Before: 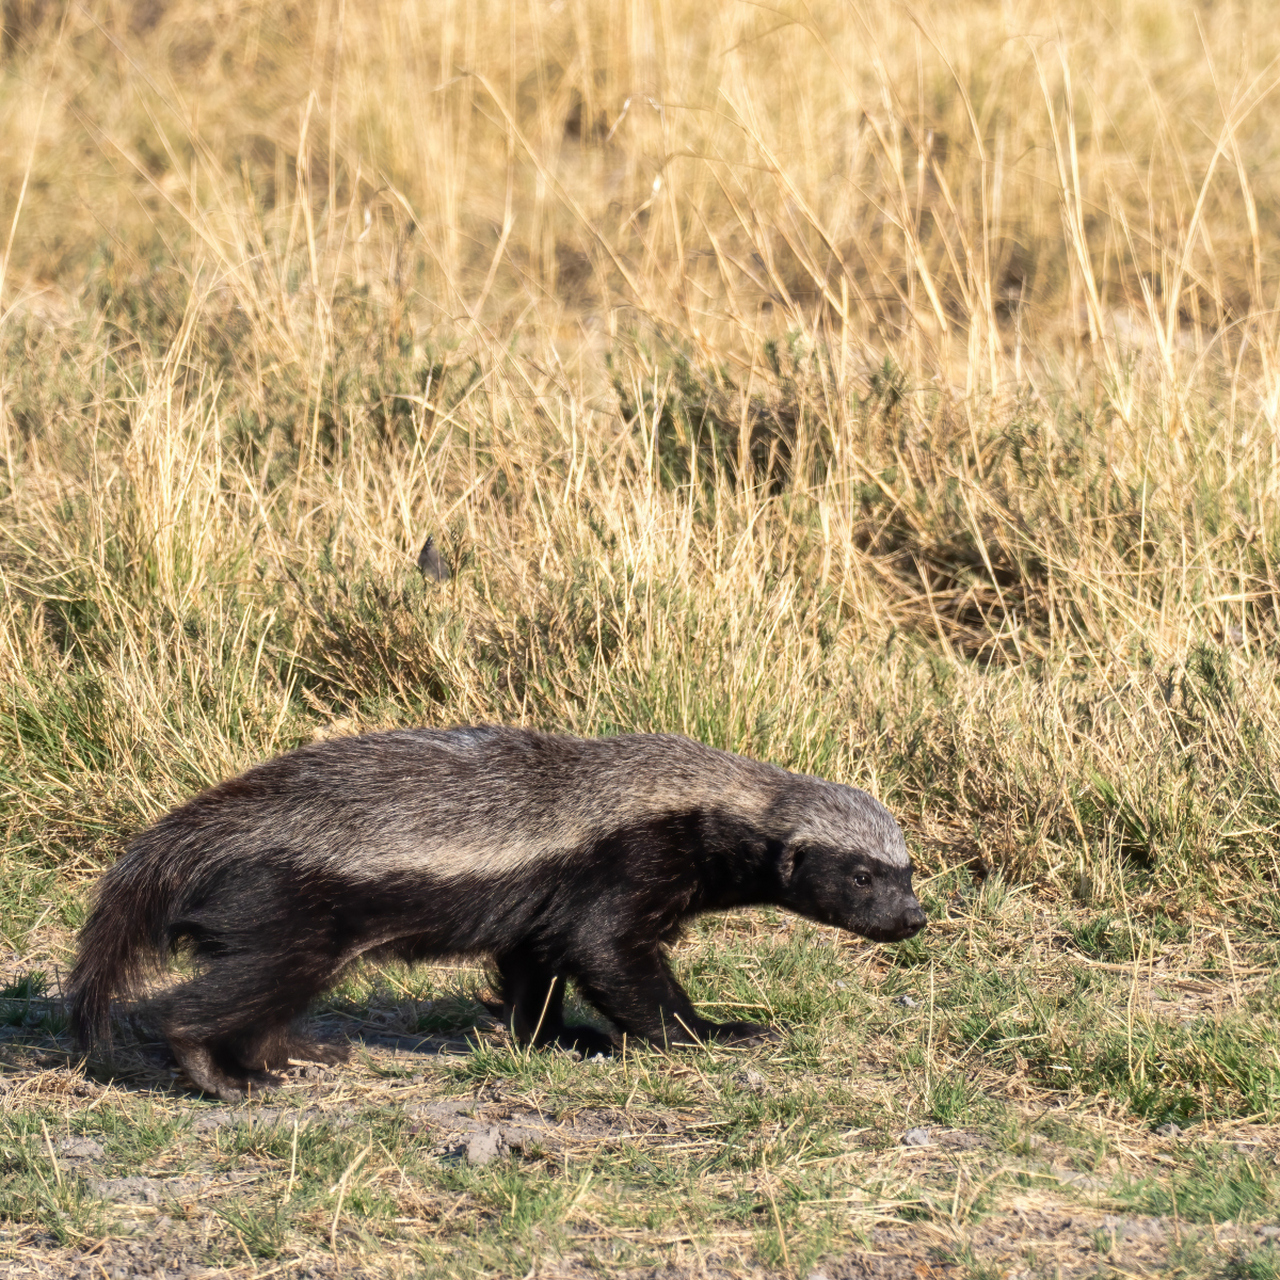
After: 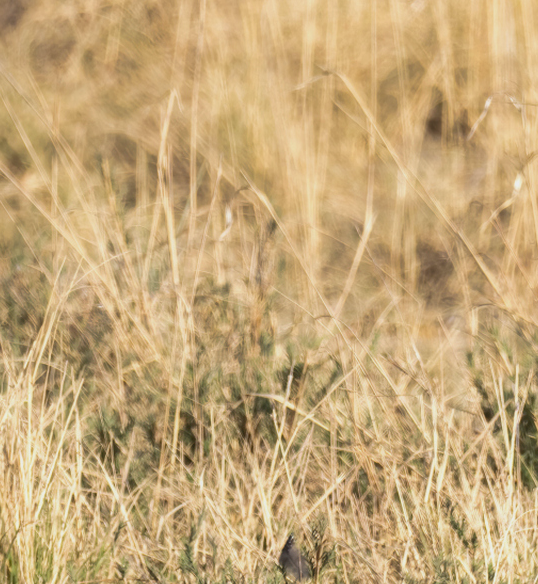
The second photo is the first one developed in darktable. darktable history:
crop and rotate: left 10.917%, top 0.097%, right 47.036%, bottom 54.27%
tone equalizer: -8 EV 0.273 EV, -7 EV 0.382 EV, -6 EV 0.377 EV, -5 EV 0.238 EV, -3 EV -0.266 EV, -2 EV -0.397 EV, -1 EV -0.392 EV, +0 EV -0.234 EV
